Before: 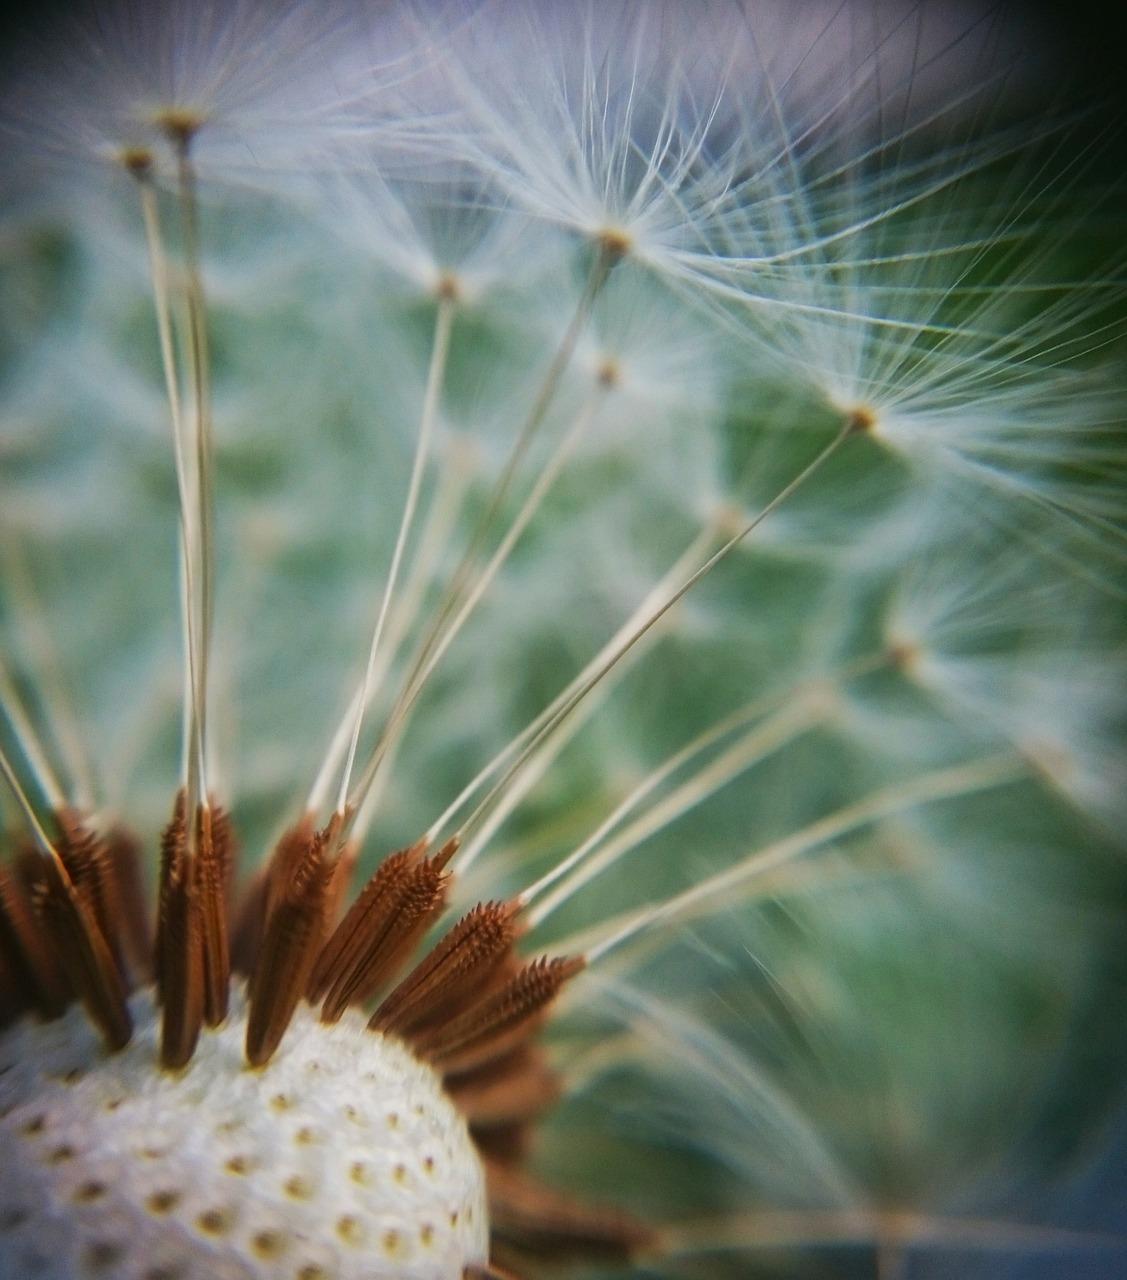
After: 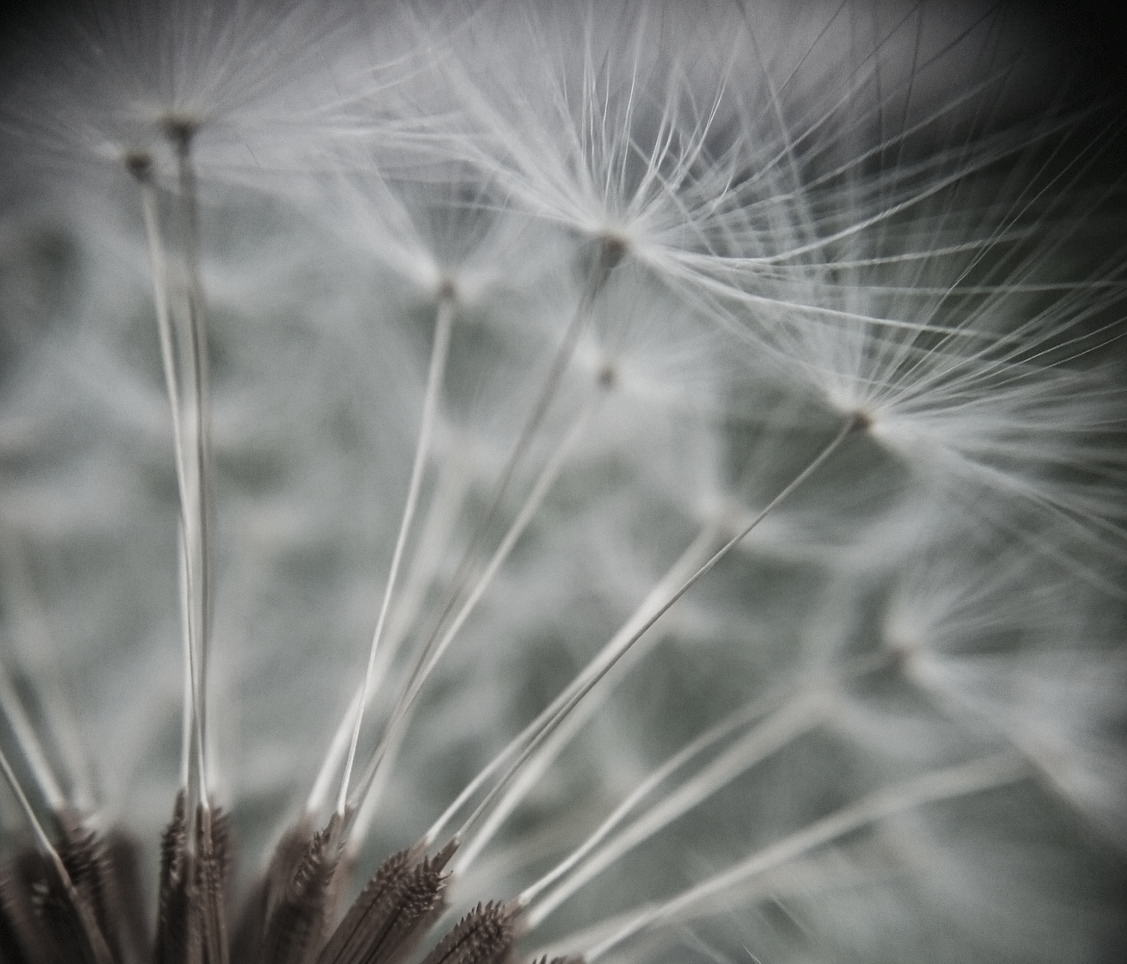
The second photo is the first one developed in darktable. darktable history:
color correction: highlights b* 0.033, saturation 0.168
crop: bottom 24.637%
local contrast: highlights 102%, shadows 99%, detail 119%, midtone range 0.2
